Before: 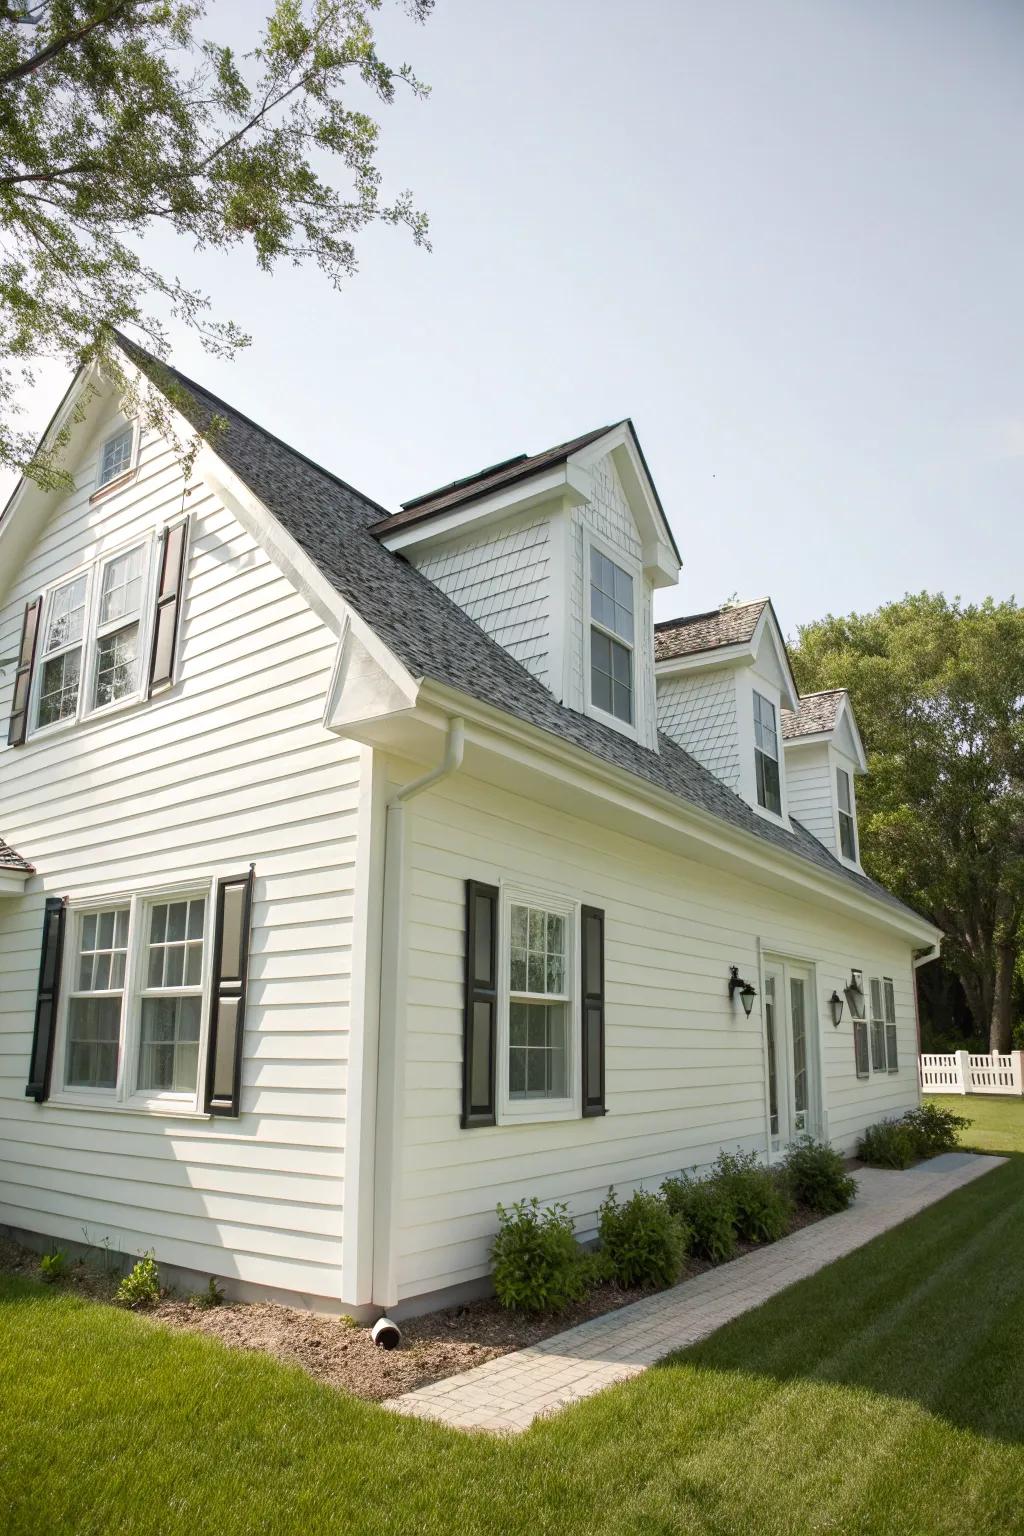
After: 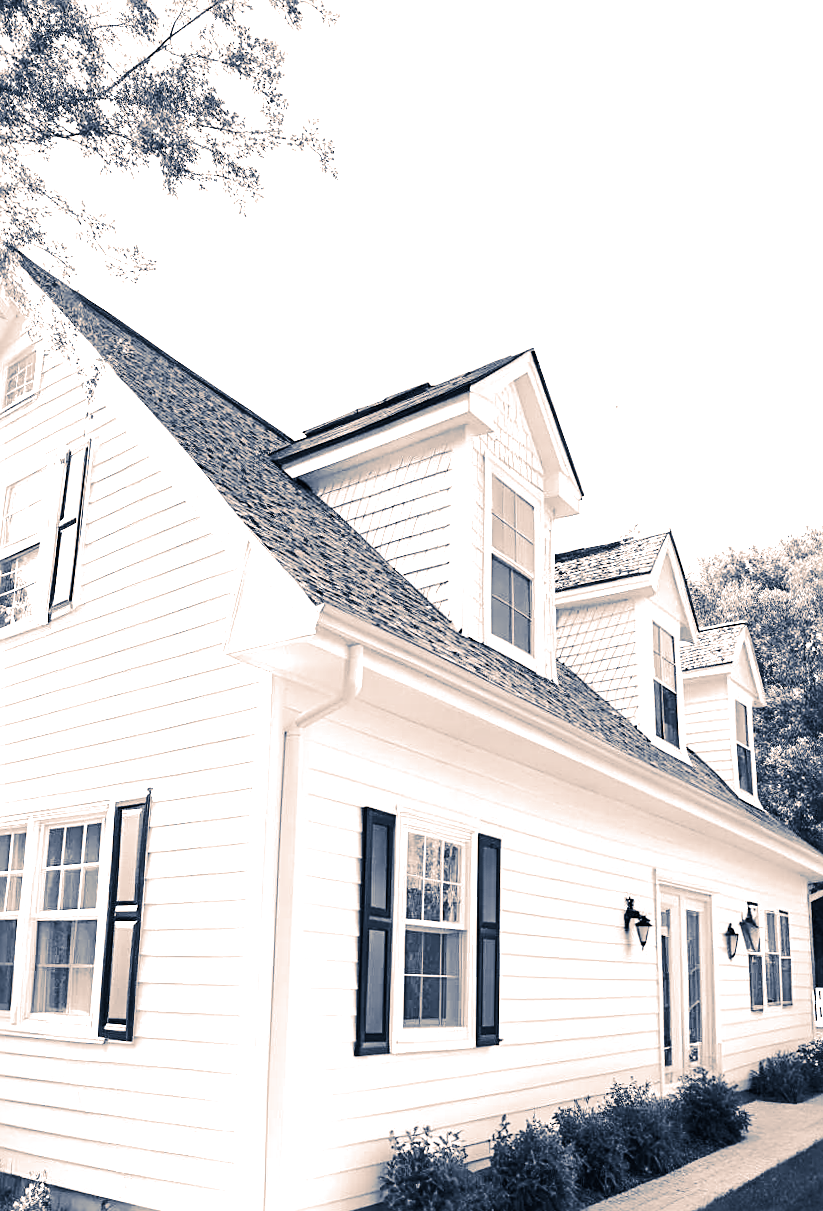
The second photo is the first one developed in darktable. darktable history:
split-toning: shadows › hue 226.8°, shadows › saturation 0.56, highlights › hue 28.8°, balance -40, compress 0%
rotate and perspective: rotation 0.8°, automatic cropping off
sharpen: on, module defaults
crop and rotate: left 10.77%, top 5.1%, right 10.41%, bottom 16.76%
exposure: black level correction -0.005, exposure 1 EV, compensate highlight preservation false
tone equalizer: -8 EV -0.75 EV, -7 EV -0.7 EV, -6 EV -0.6 EV, -5 EV -0.4 EV, -3 EV 0.4 EV, -2 EV 0.6 EV, -1 EV 0.7 EV, +0 EV 0.75 EV, edges refinement/feathering 500, mask exposure compensation -1.57 EV, preserve details no
tone curve: curves: ch0 [(0, 0) (0.068, 0.031) (0.175, 0.132) (0.337, 0.304) (0.498, 0.511) (0.748, 0.762) (0.993, 0.954)]; ch1 [(0, 0) (0.294, 0.184) (0.359, 0.34) (0.362, 0.35) (0.43, 0.41) (0.469, 0.453) (0.495, 0.489) (0.54, 0.563) (0.612, 0.641) (1, 1)]; ch2 [(0, 0) (0.431, 0.419) (0.495, 0.502) (0.524, 0.534) (0.557, 0.56) (0.634, 0.654) (0.728, 0.722) (1, 1)], color space Lab, independent channels, preserve colors none
monochrome: a -71.75, b 75.82
